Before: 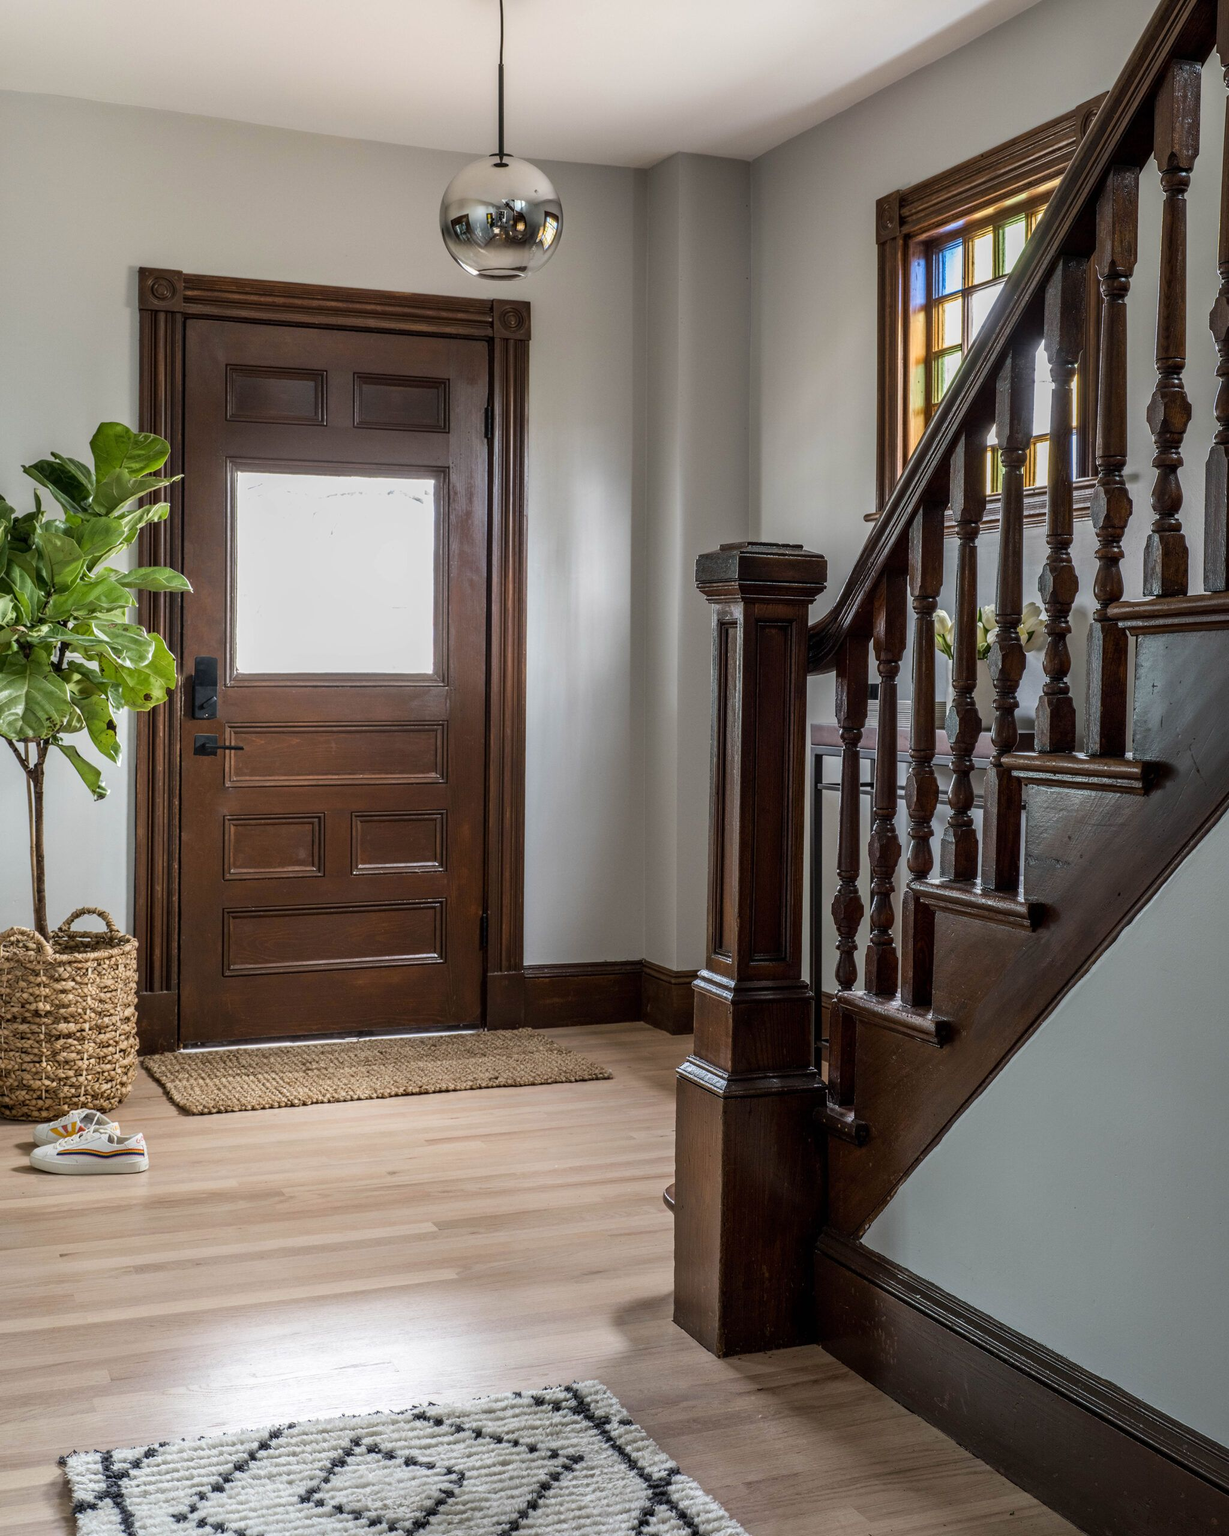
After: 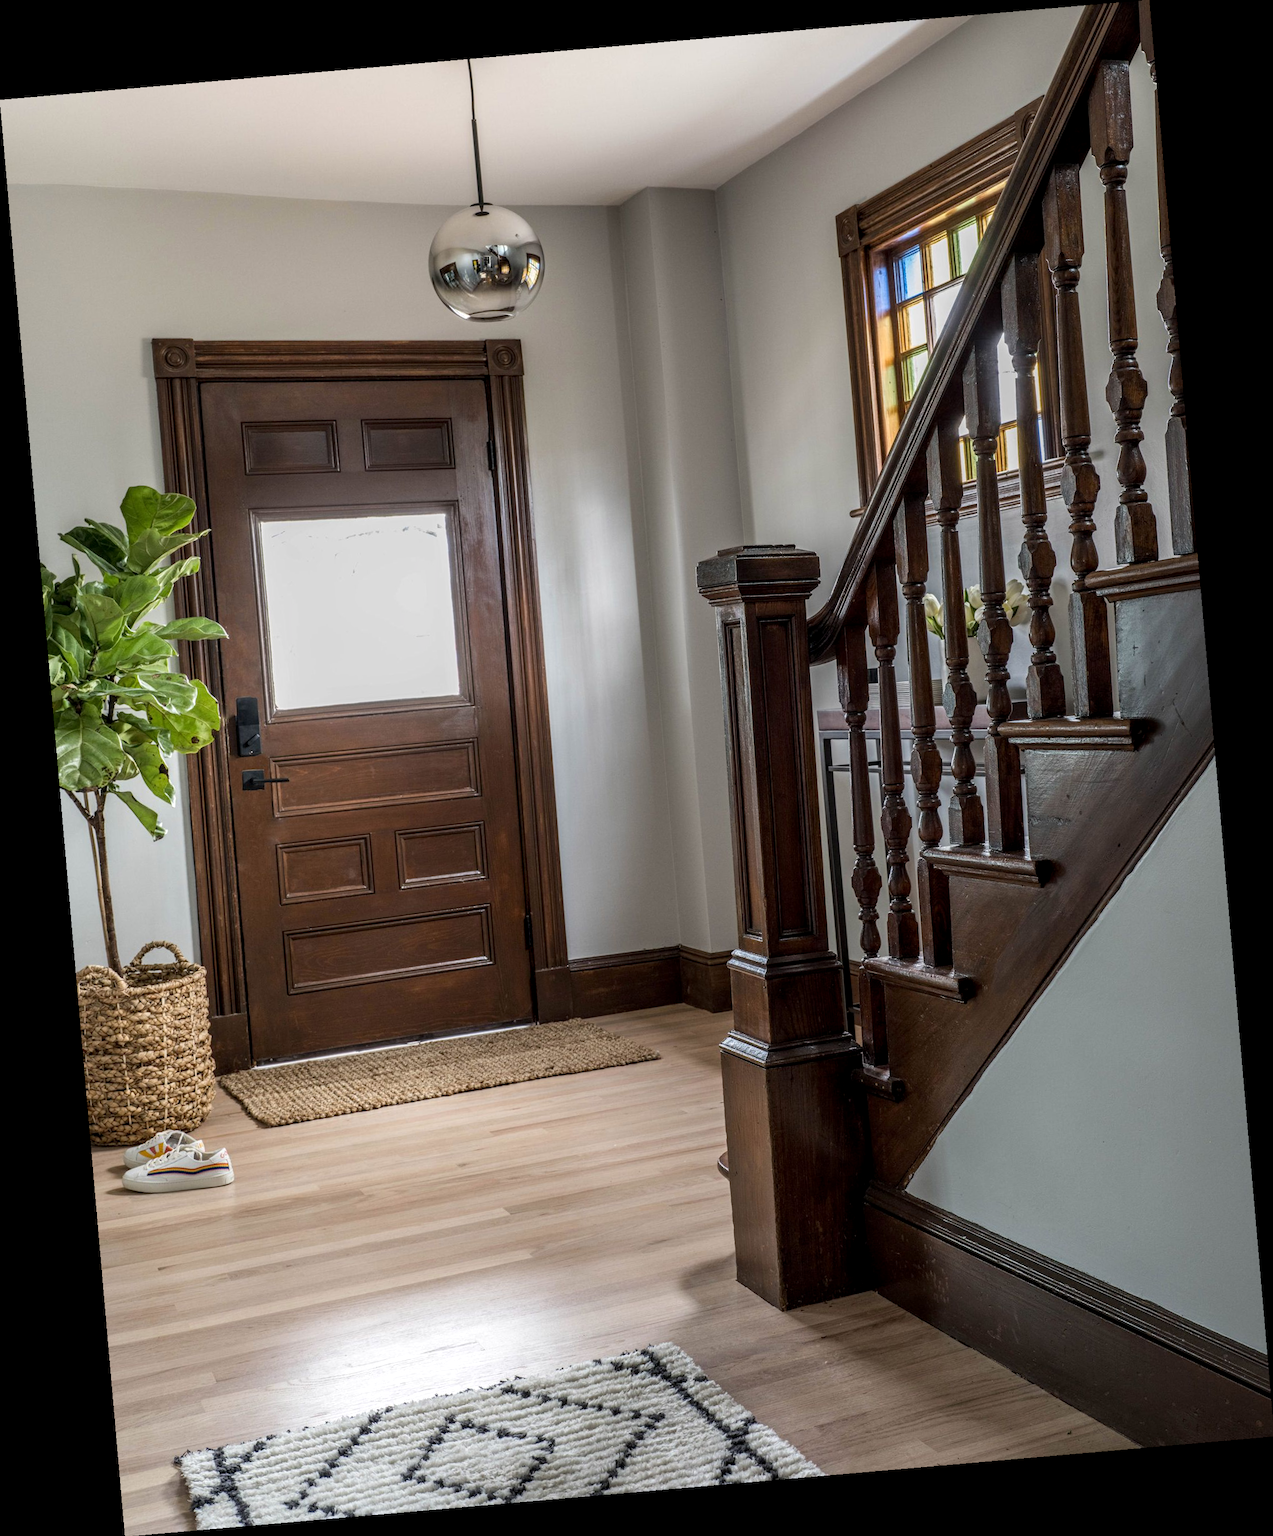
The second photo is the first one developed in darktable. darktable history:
exposure: compensate exposure bias true, compensate highlight preservation false
rotate and perspective: rotation -4.98°, automatic cropping off
local contrast: highlights 100%, shadows 100%, detail 120%, midtone range 0.2
